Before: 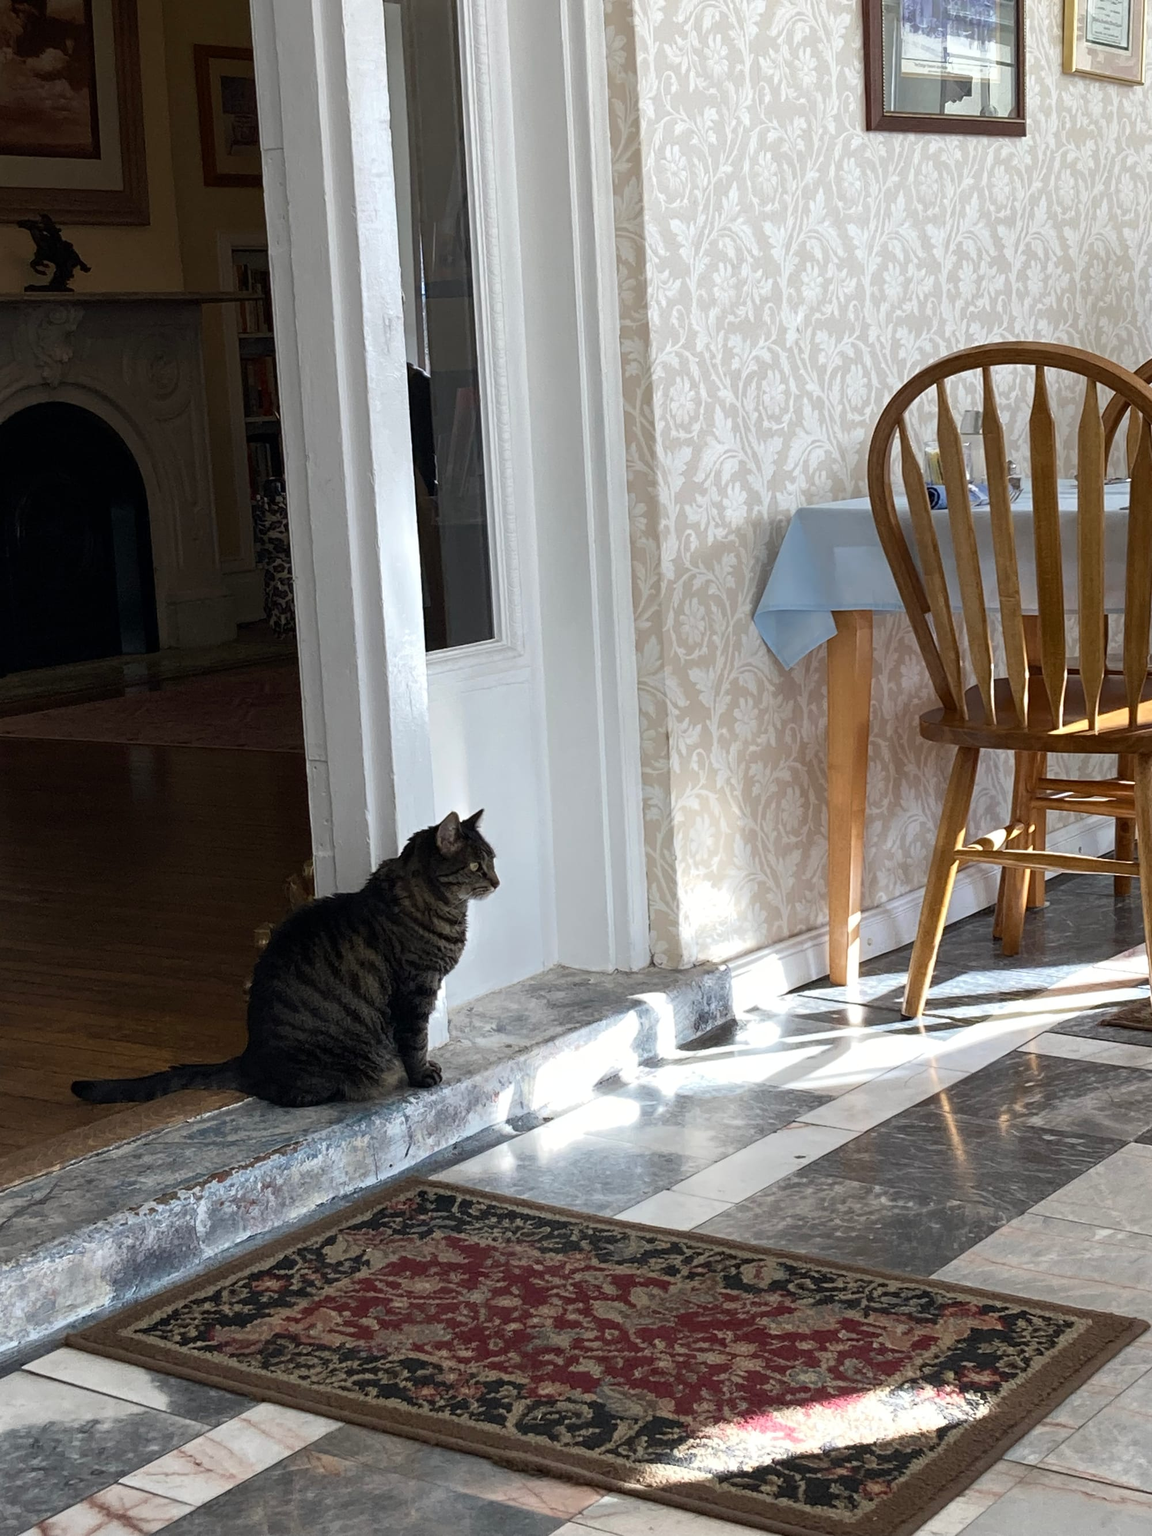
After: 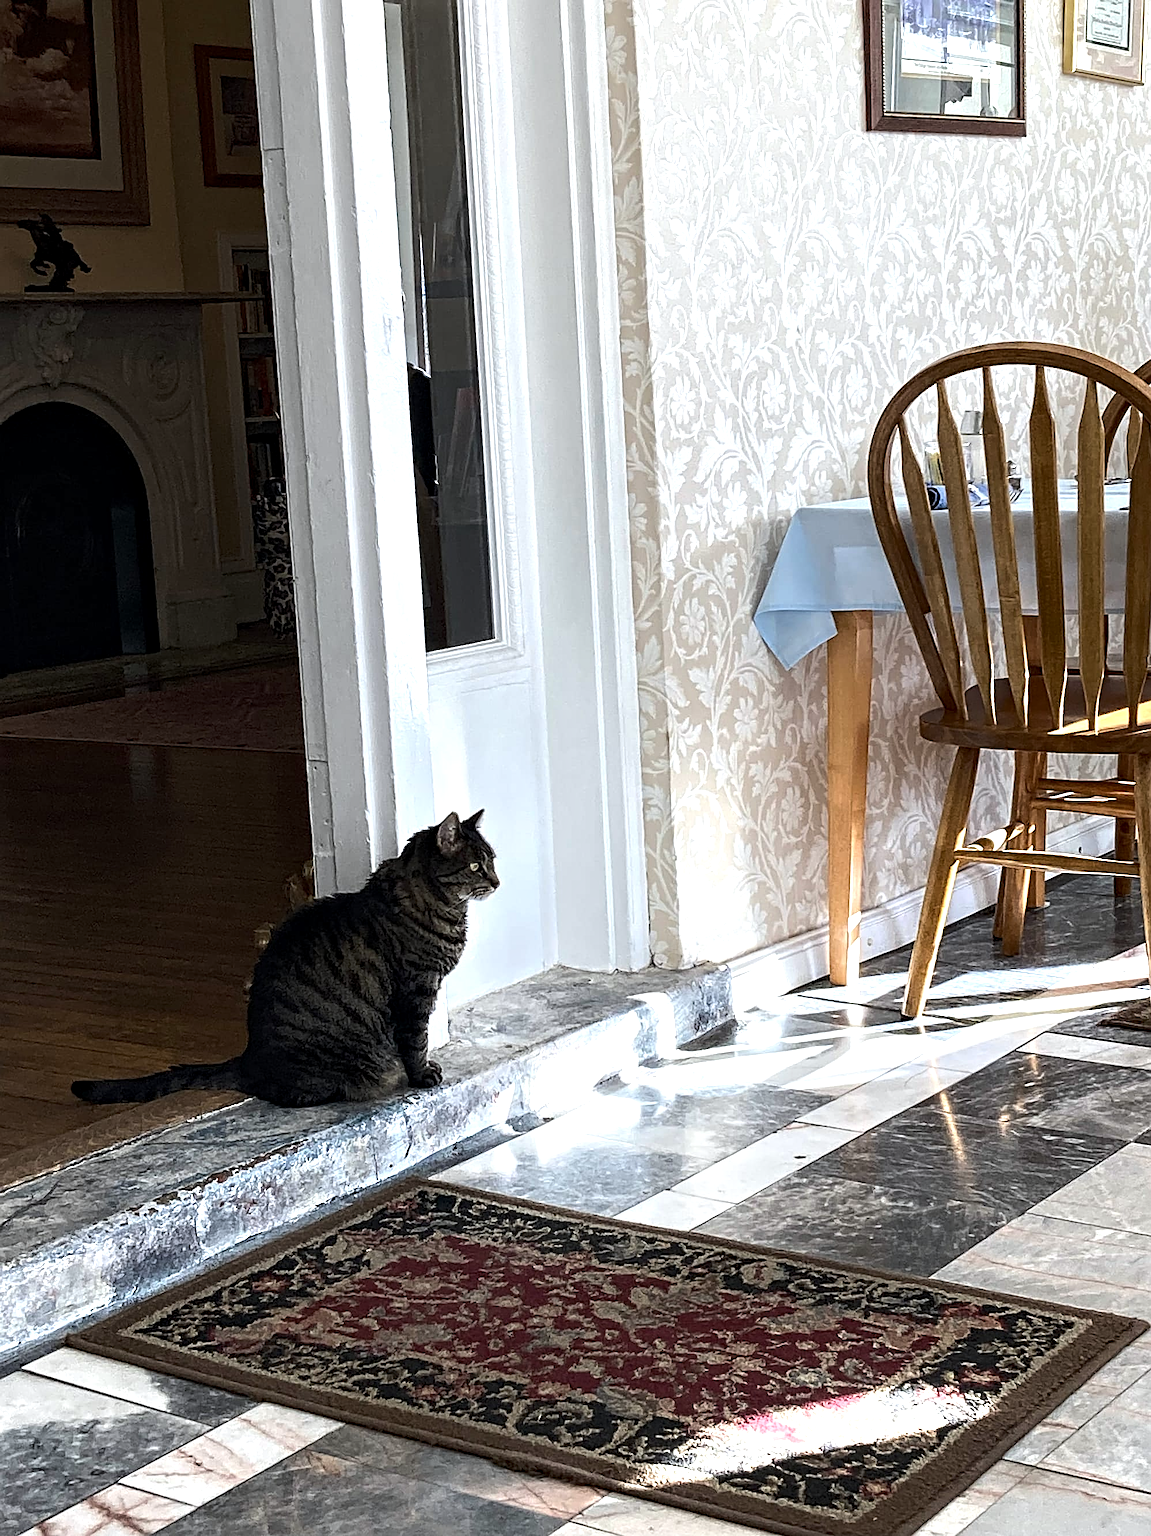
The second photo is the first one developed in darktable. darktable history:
white balance: red 0.988, blue 1.017
contrast equalizer: octaves 7, y [[0.502, 0.517, 0.543, 0.576, 0.611, 0.631], [0.5 ×6], [0.5 ×6], [0 ×6], [0 ×6]]
tone equalizer: -8 EV 0.001 EV, -7 EV -0.002 EV, -6 EV 0.002 EV, -5 EV -0.03 EV, -4 EV -0.116 EV, -3 EV -0.169 EV, -2 EV 0.24 EV, -1 EV 0.702 EV, +0 EV 0.493 EV
sharpen: on, module defaults
